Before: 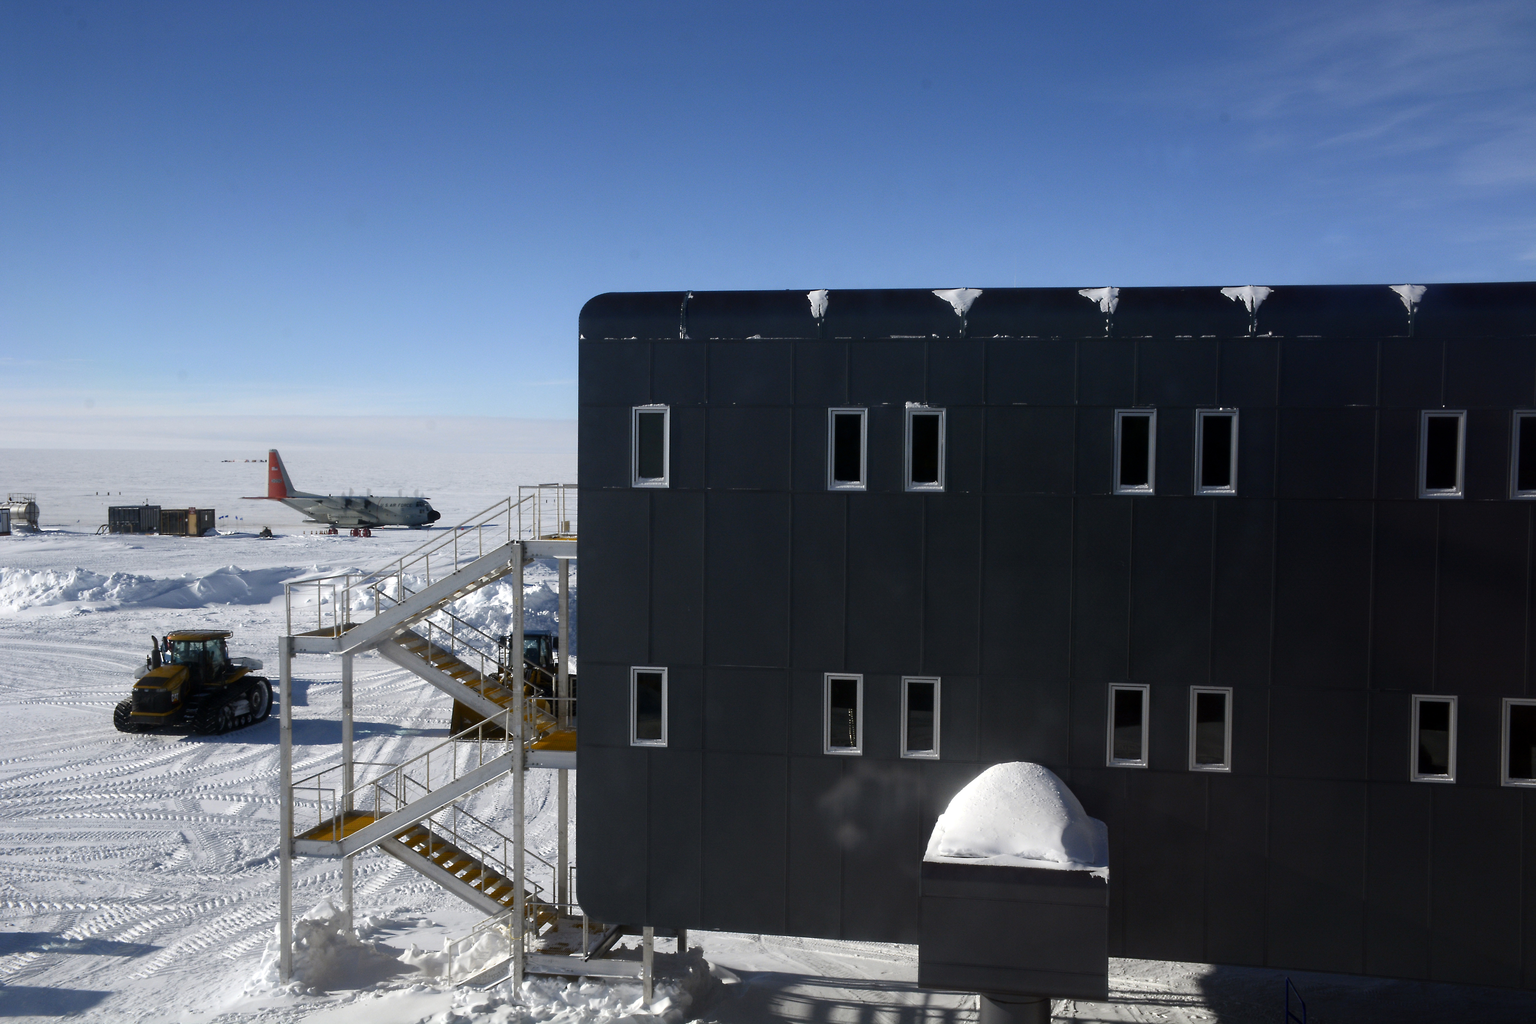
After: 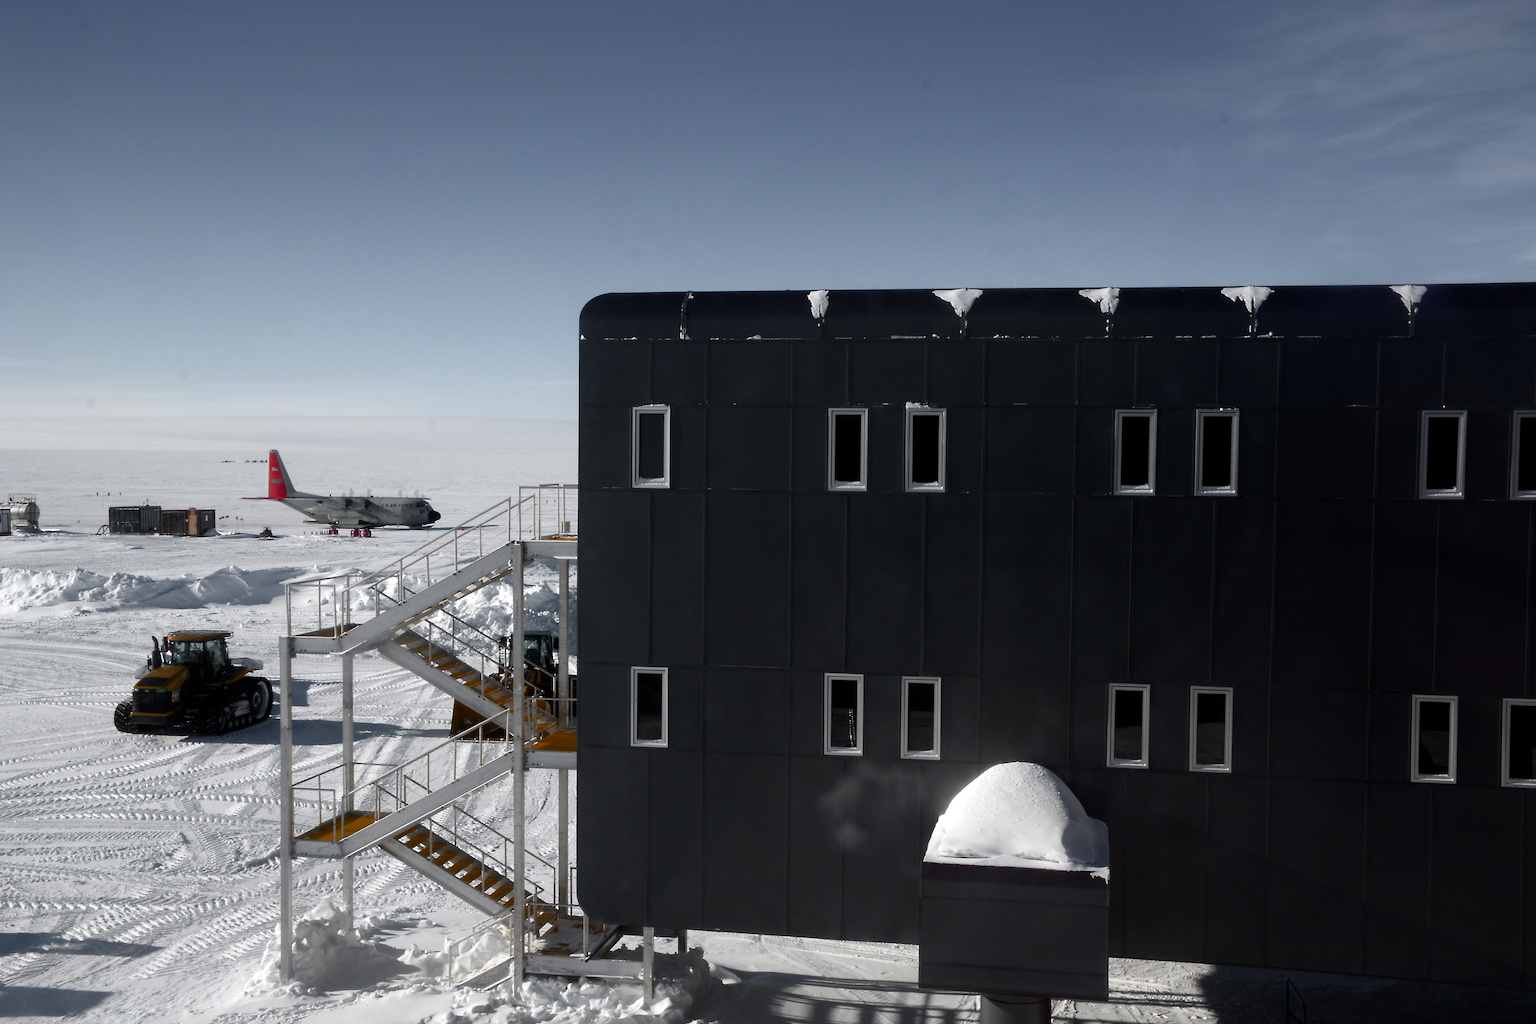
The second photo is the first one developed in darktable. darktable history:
contrast brightness saturation: saturation -0.065
color zones: curves: ch0 [(0, 0.48) (0.209, 0.398) (0.305, 0.332) (0.429, 0.493) (0.571, 0.5) (0.714, 0.5) (0.857, 0.5) (1, 0.48)]; ch1 [(0, 0.736) (0.143, 0.625) (0.225, 0.371) (0.429, 0.256) (0.571, 0.241) (0.714, 0.213) (0.857, 0.48) (1, 0.736)]; ch2 [(0, 0.448) (0.143, 0.498) (0.286, 0.5) (0.429, 0.5) (0.571, 0.5) (0.714, 0.5) (0.857, 0.5) (1, 0.448)]
